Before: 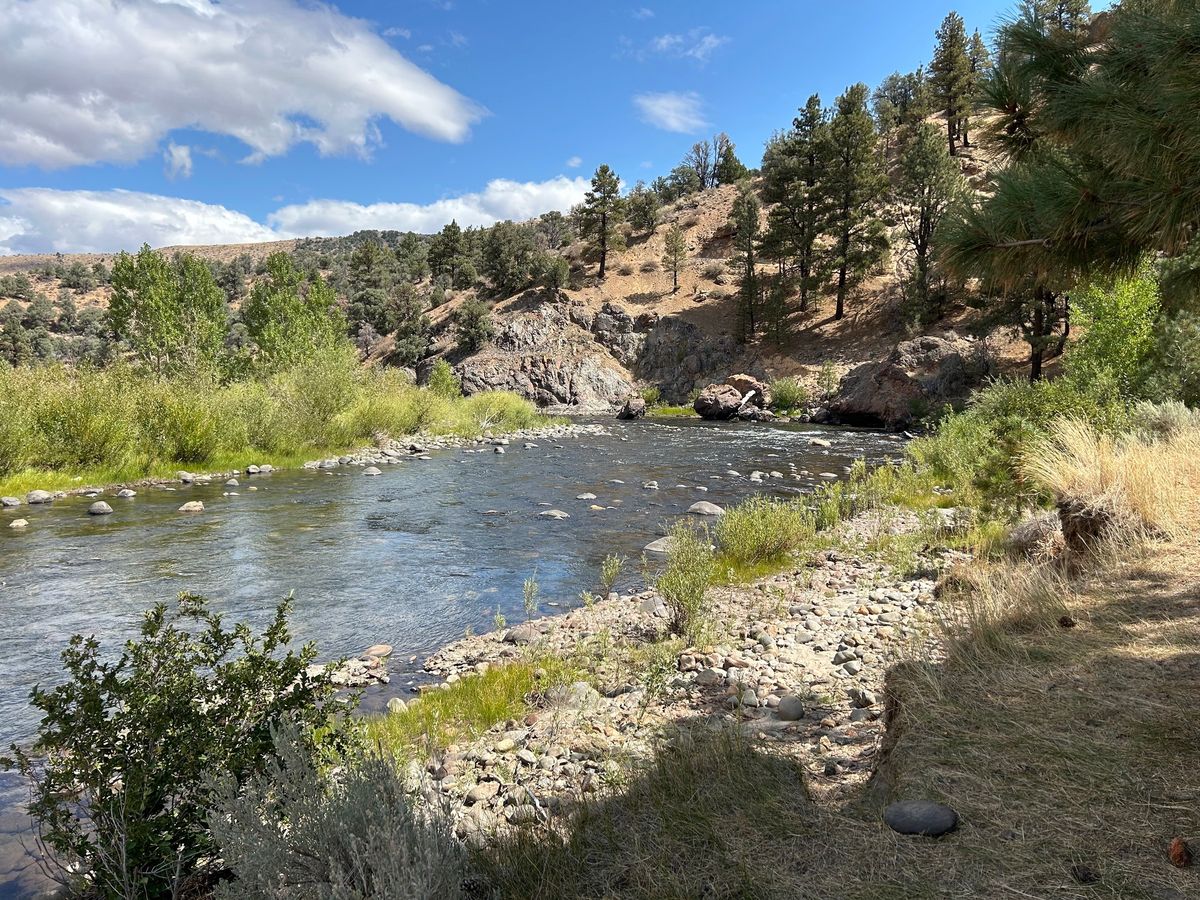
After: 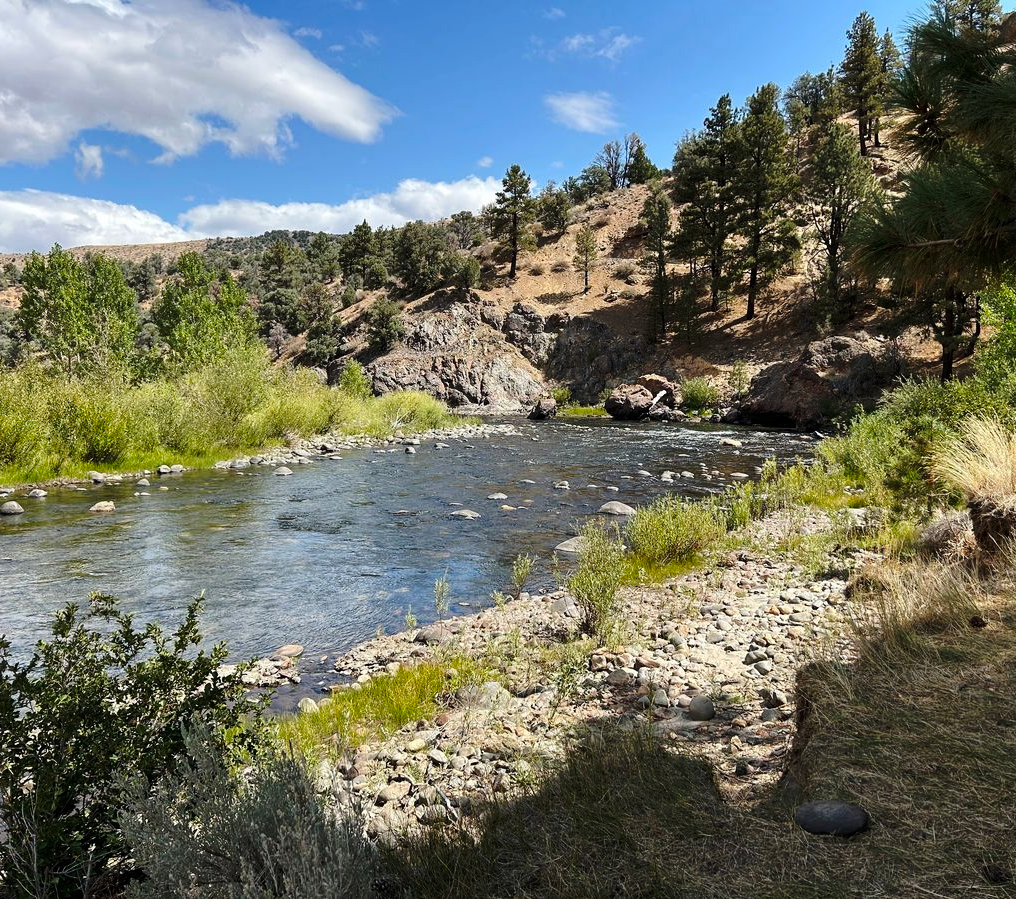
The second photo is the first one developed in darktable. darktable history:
base curve: curves: ch0 [(0, 0) (0.073, 0.04) (0.157, 0.139) (0.492, 0.492) (0.758, 0.758) (1, 1)], preserve colors none
exposure: compensate highlight preservation false
crop: left 7.469%, right 7.844%
